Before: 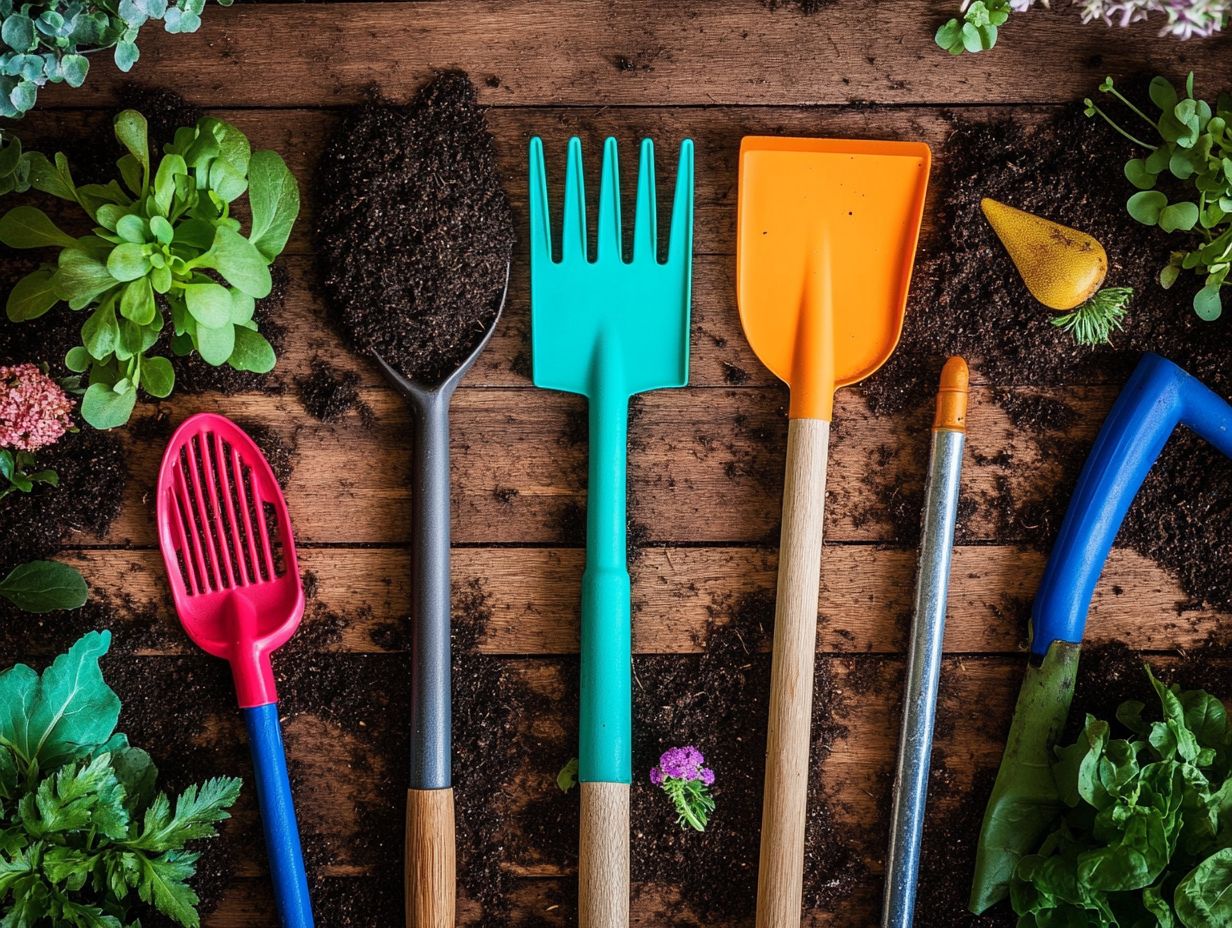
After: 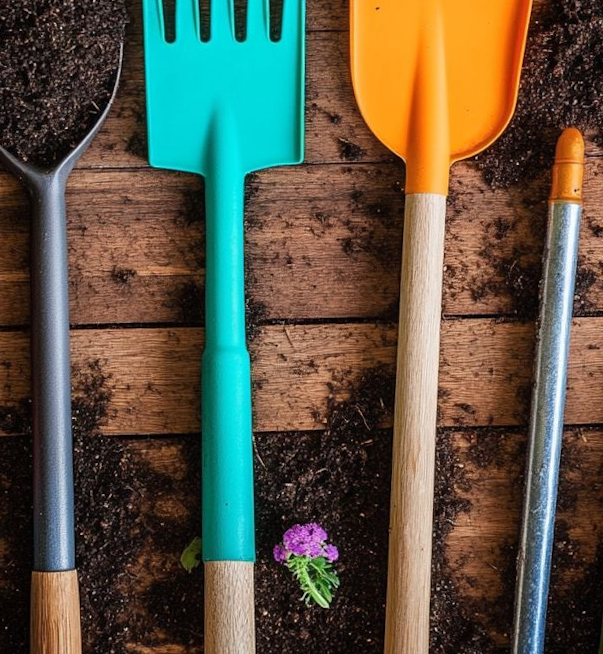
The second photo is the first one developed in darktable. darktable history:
rotate and perspective: rotation -1.17°, automatic cropping off
crop: left 31.379%, top 24.658%, right 20.326%, bottom 6.628%
